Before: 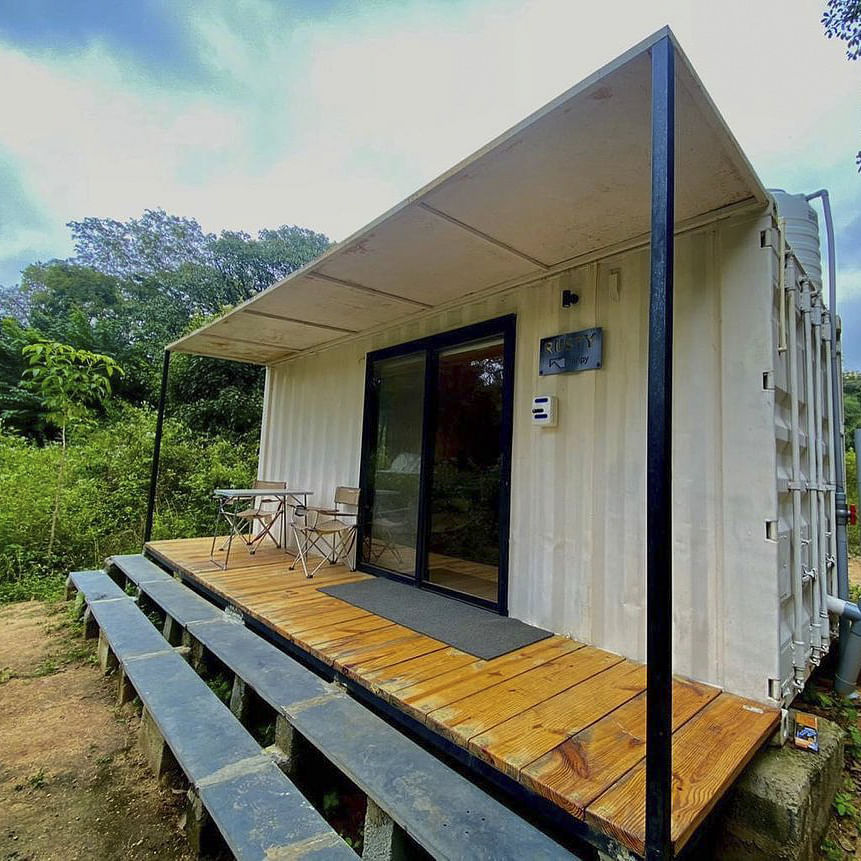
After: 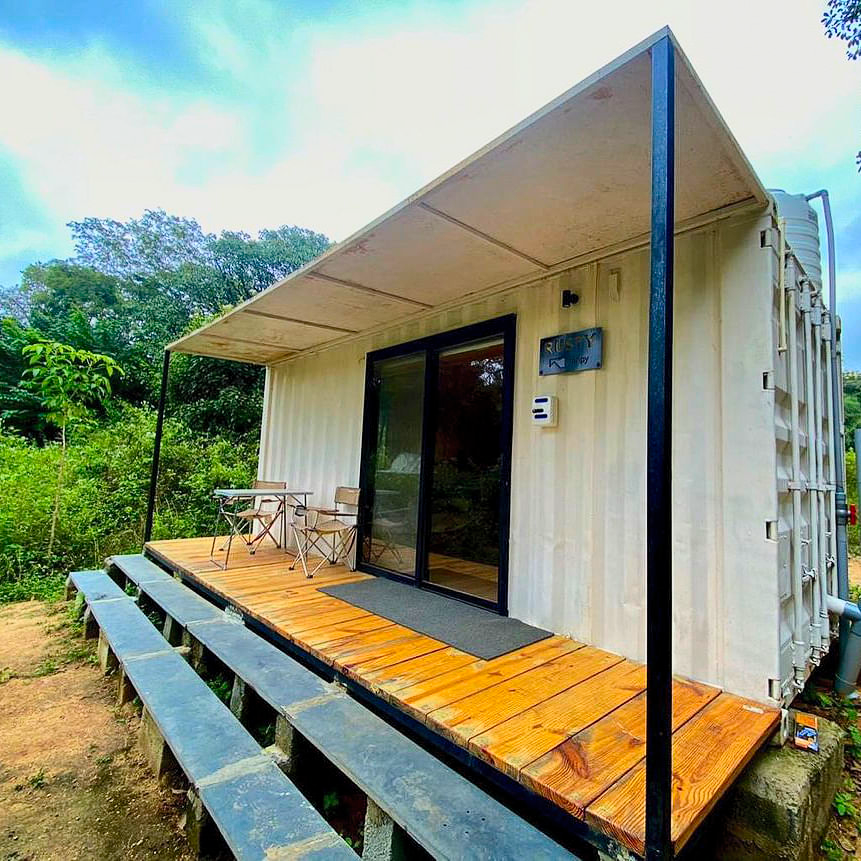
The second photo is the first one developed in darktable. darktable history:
contrast brightness saturation: contrast 0.203, brightness 0.165, saturation 0.222
